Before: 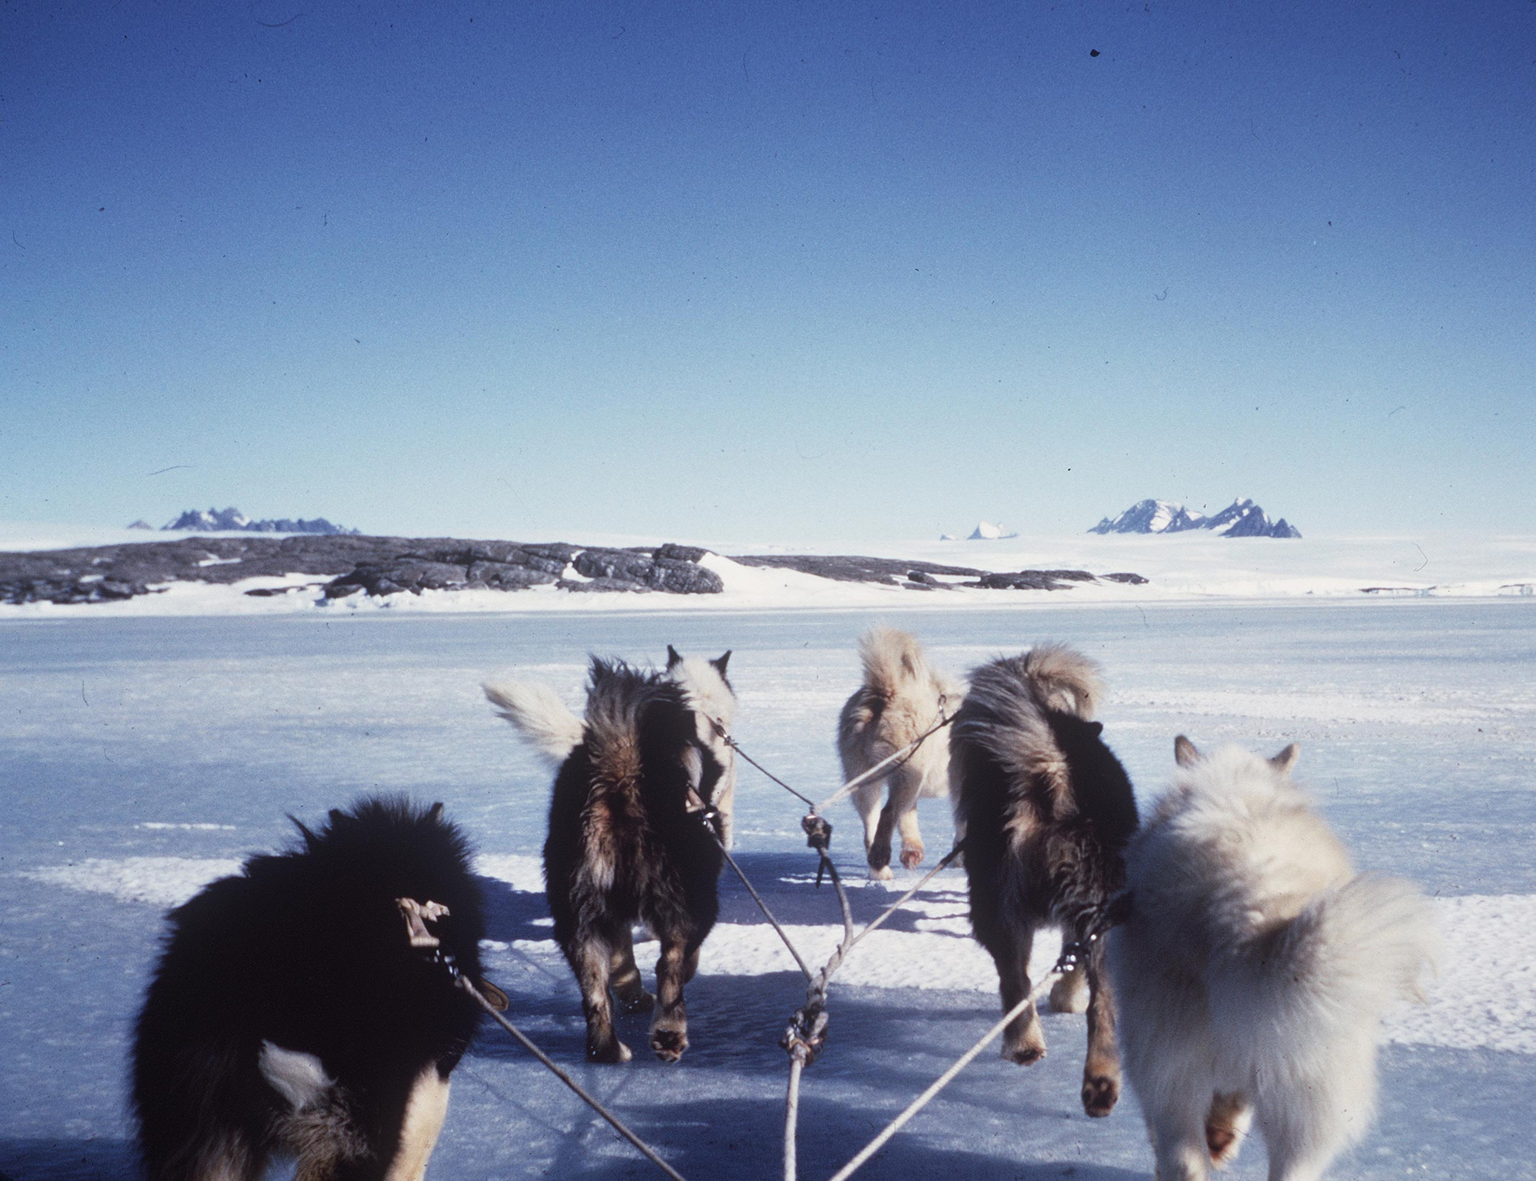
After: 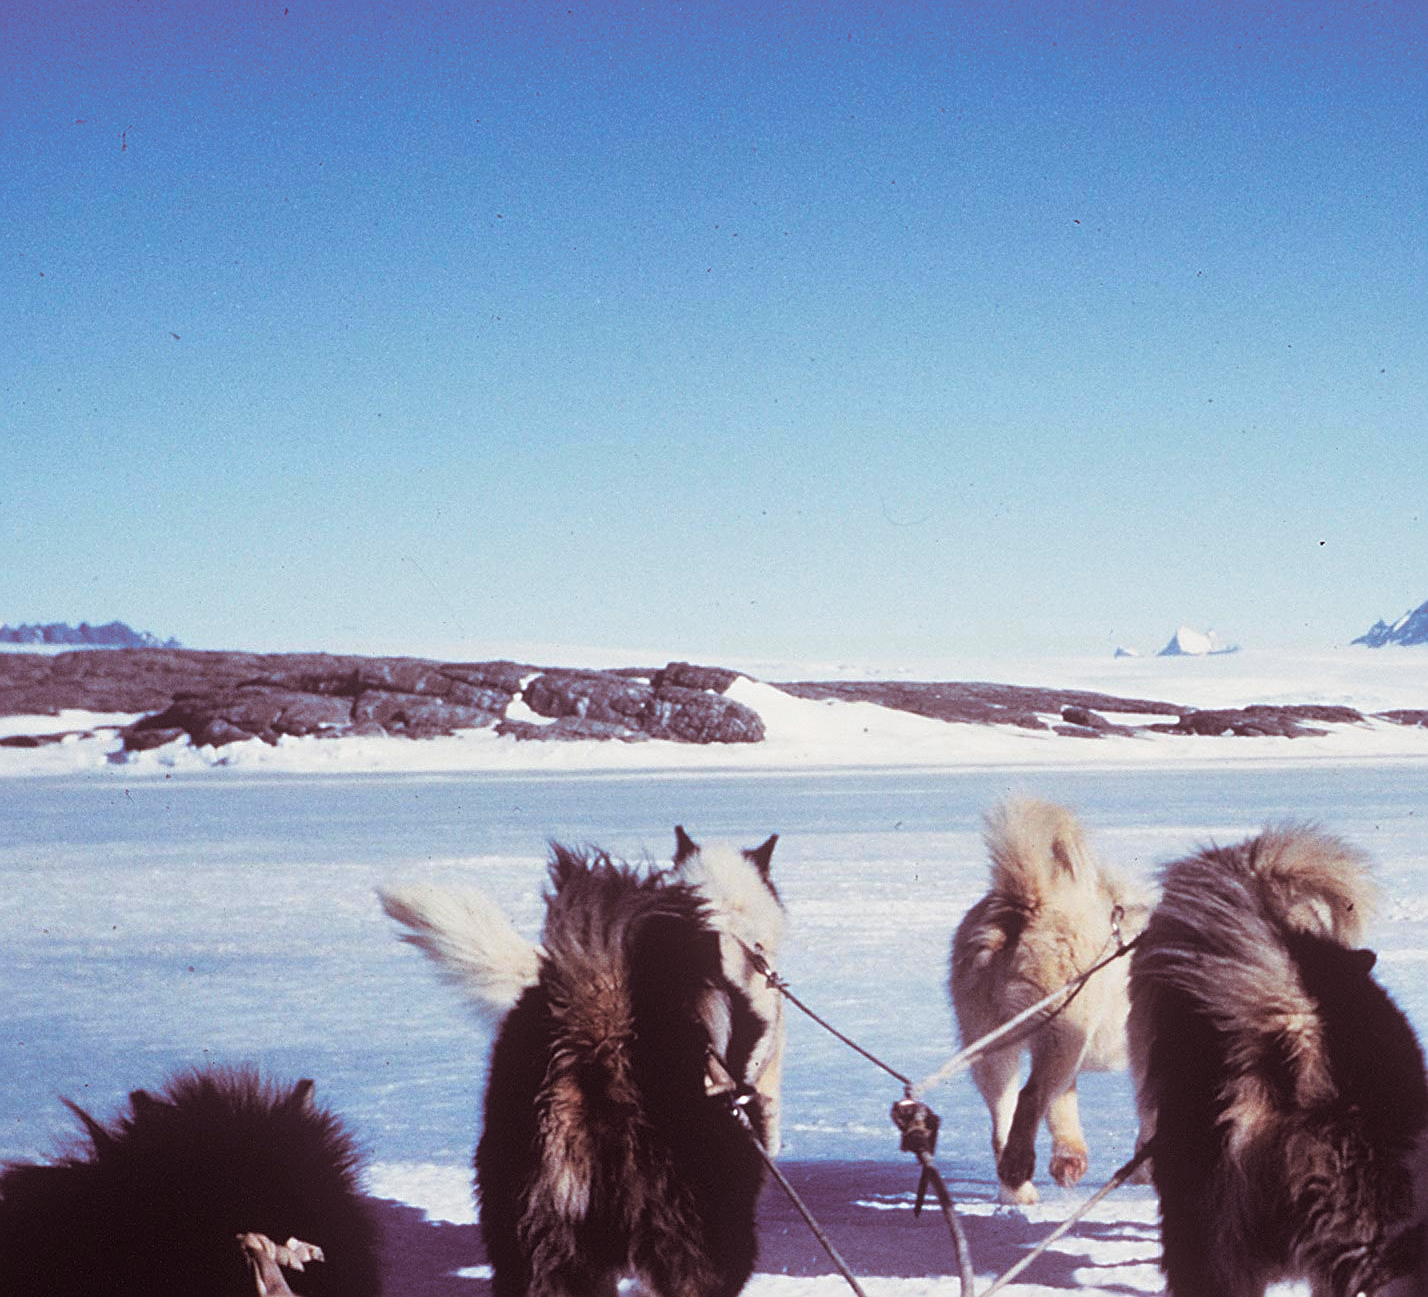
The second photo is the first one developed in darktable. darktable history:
sharpen: on, module defaults
split-toning: shadows › saturation 0.41, highlights › saturation 0, compress 33.55%
crop: left 16.202%, top 11.208%, right 26.045%, bottom 20.557%
color balance rgb: perceptual saturation grading › global saturation 30%, global vibrance 20%
